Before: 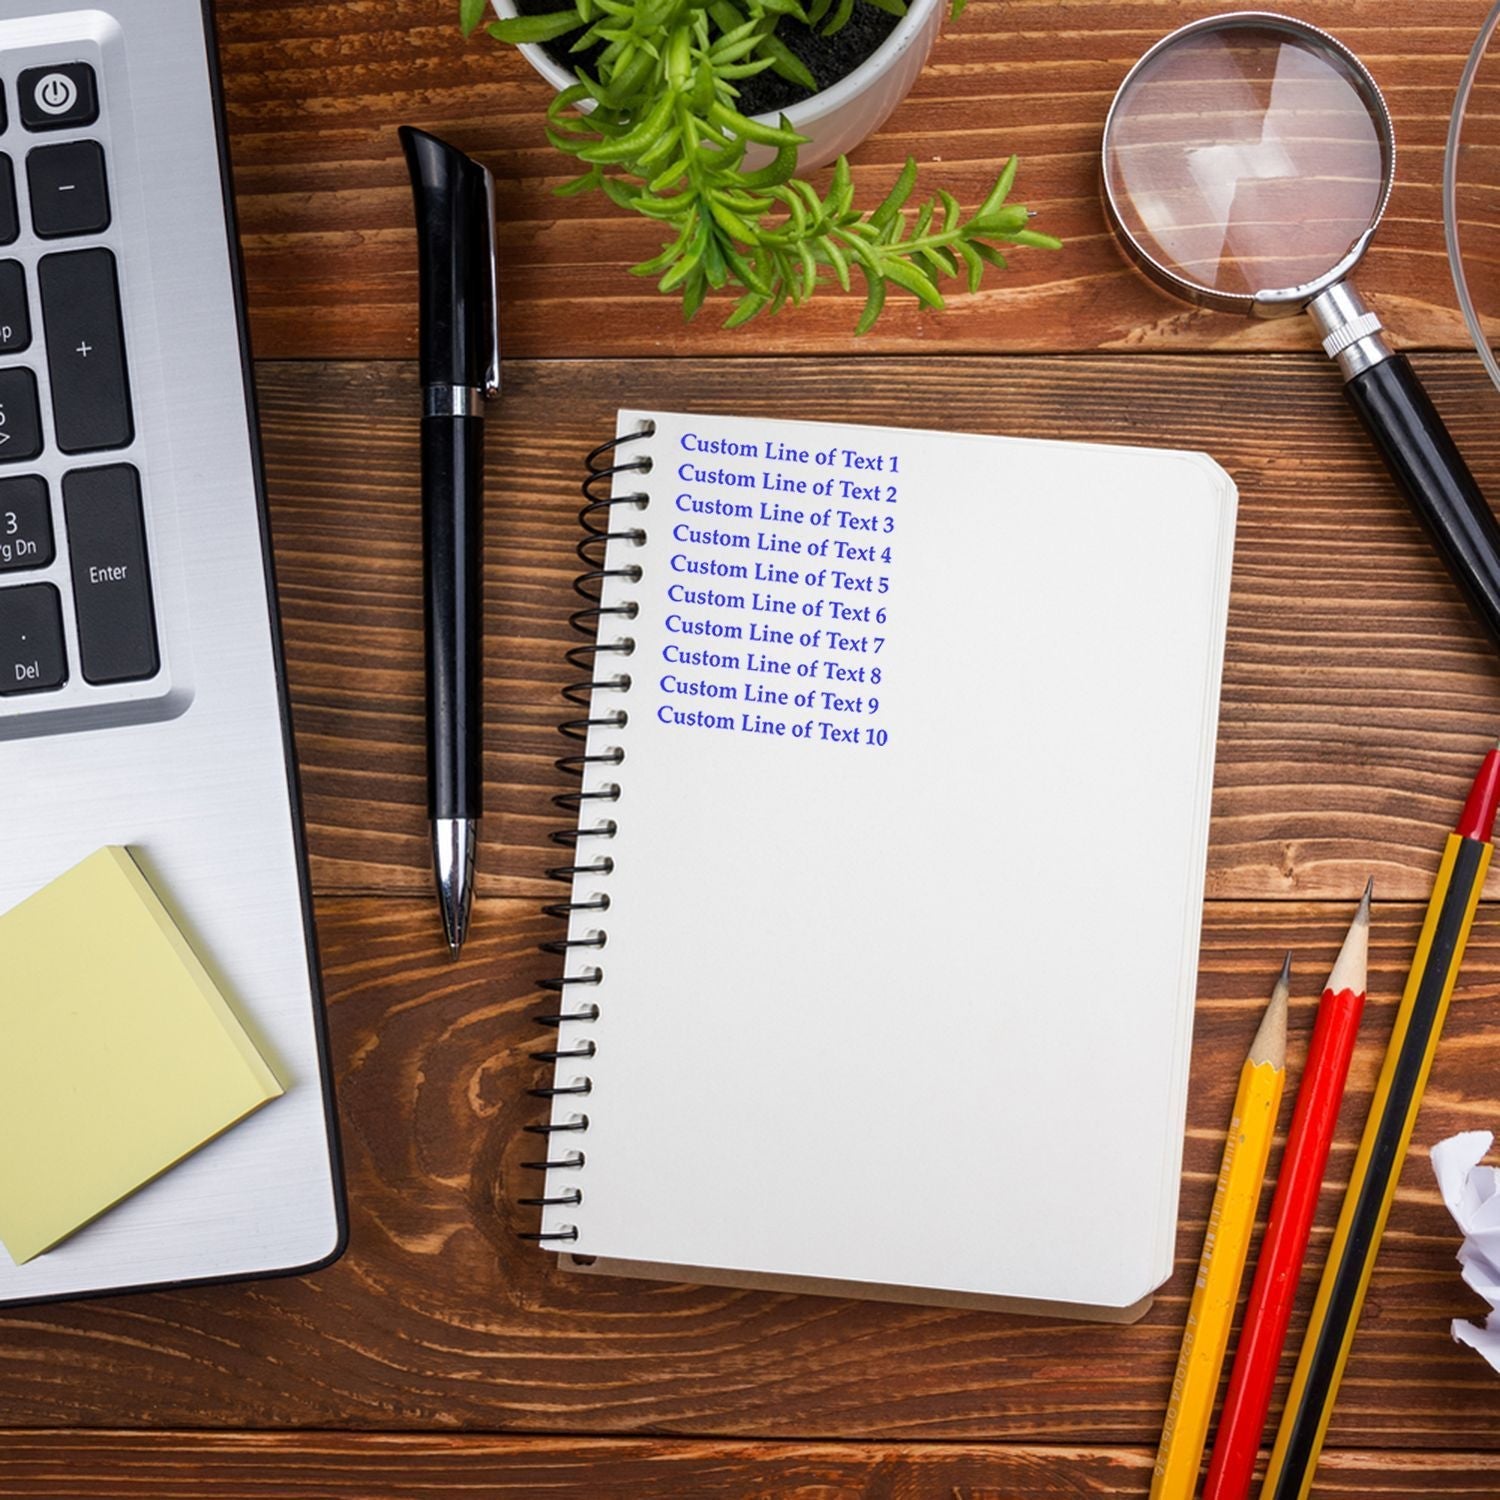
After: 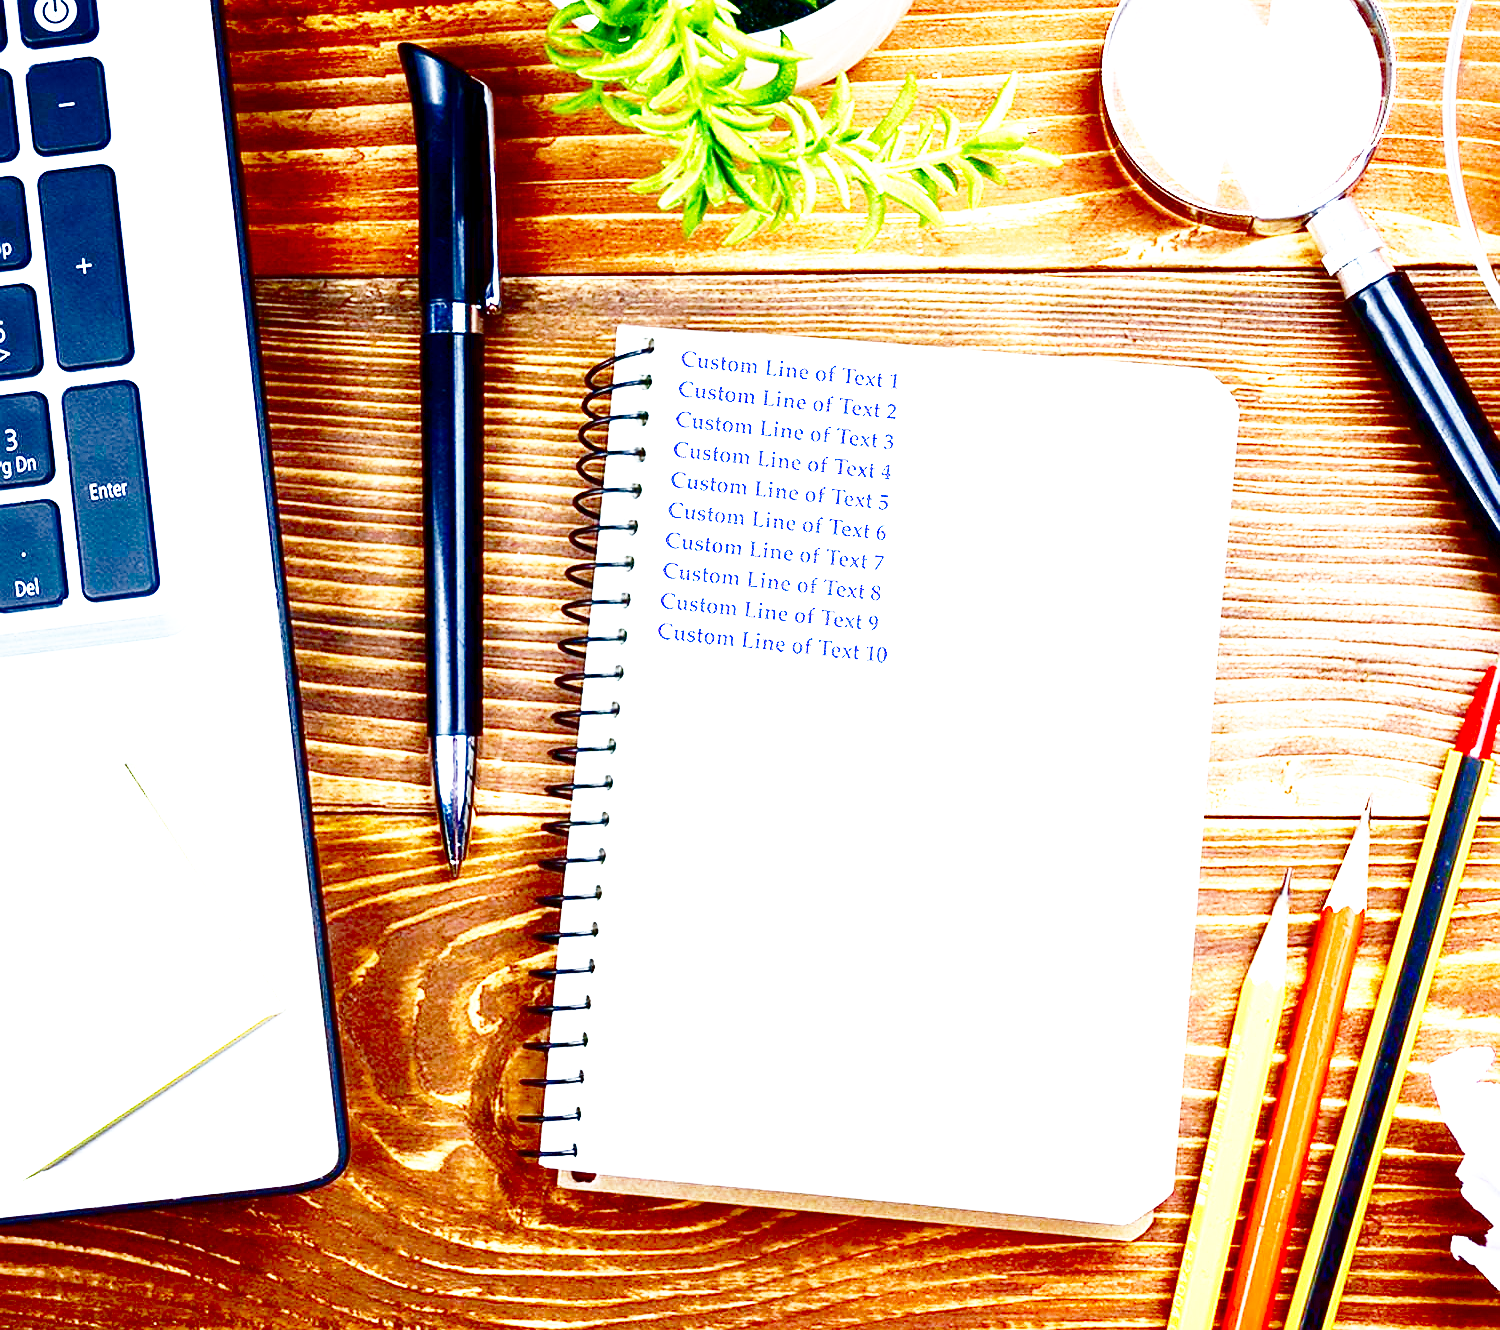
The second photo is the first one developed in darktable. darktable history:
crop and rotate: top 5.557%, bottom 5.761%
color calibration: illuminant Planckian (black body), x 0.376, y 0.374, temperature 4116.03 K
sharpen: radius 0.973, amount 0.604
base curve: curves: ch0 [(0, 0) (0.007, 0.004) (0.027, 0.03) (0.046, 0.07) (0.207, 0.54) (0.442, 0.872) (0.673, 0.972) (1, 1)], preserve colors none
contrast brightness saturation: brightness -1, saturation 0.984
exposure: exposure 2.267 EV, compensate highlight preservation false
